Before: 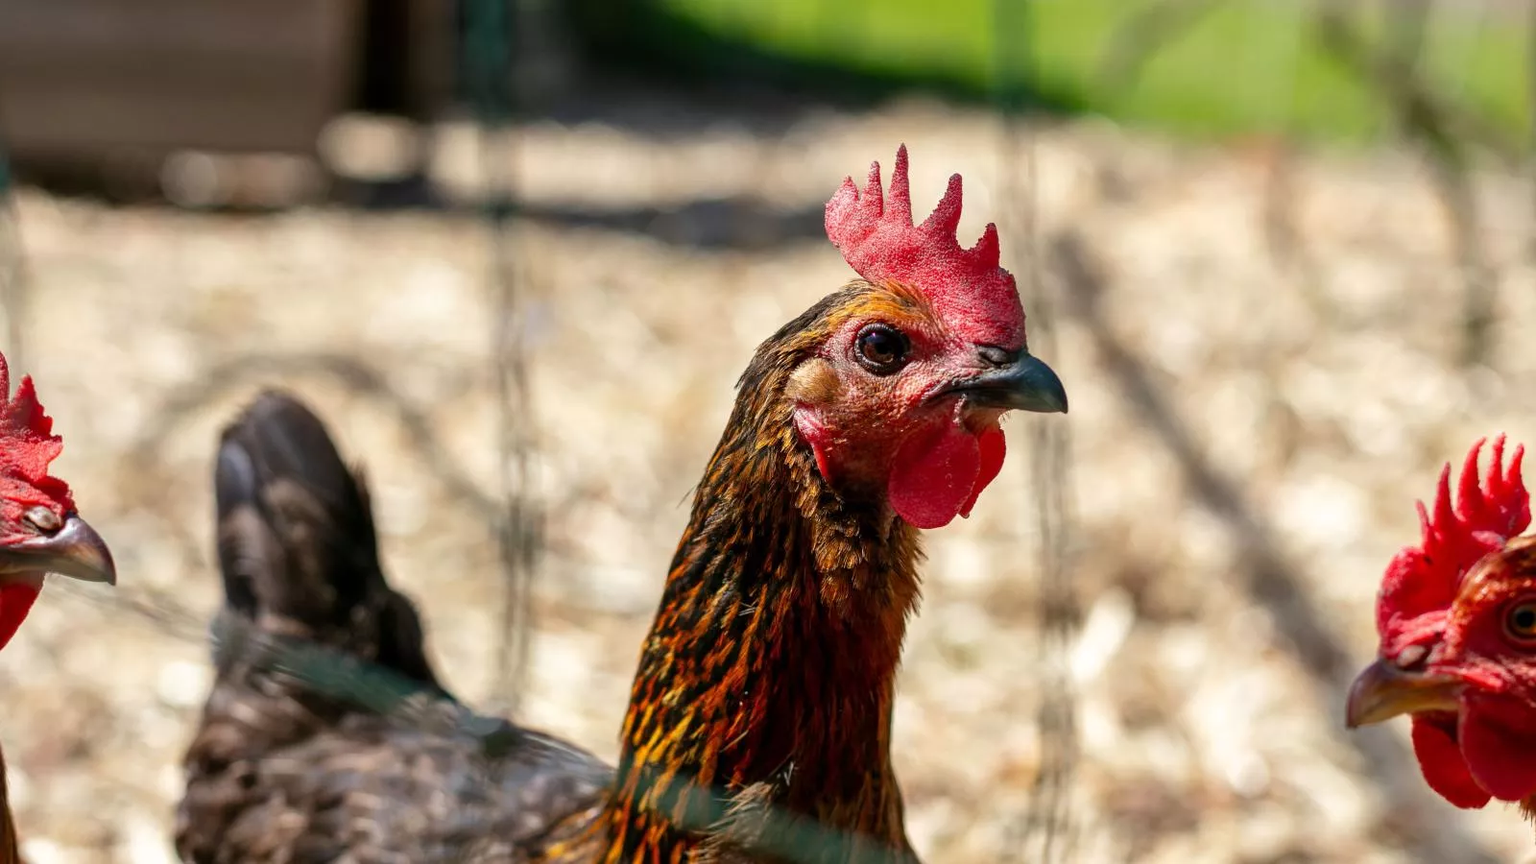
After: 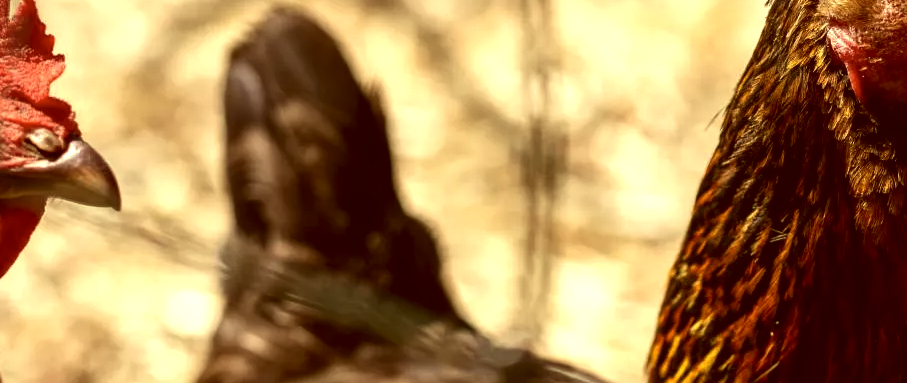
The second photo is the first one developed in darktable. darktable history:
crop: top 44.376%, right 43.266%, bottom 13.001%
color balance rgb: linear chroma grading › global chroma 10.628%, perceptual saturation grading › global saturation -31.959%, perceptual brilliance grading › highlights 13.869%, perceptual brilliance grading › shadows -18.688%
color correction: highlights a* 1.04, highlights b* 24.56, shadows a* 16.33, shadows b* 24.2
